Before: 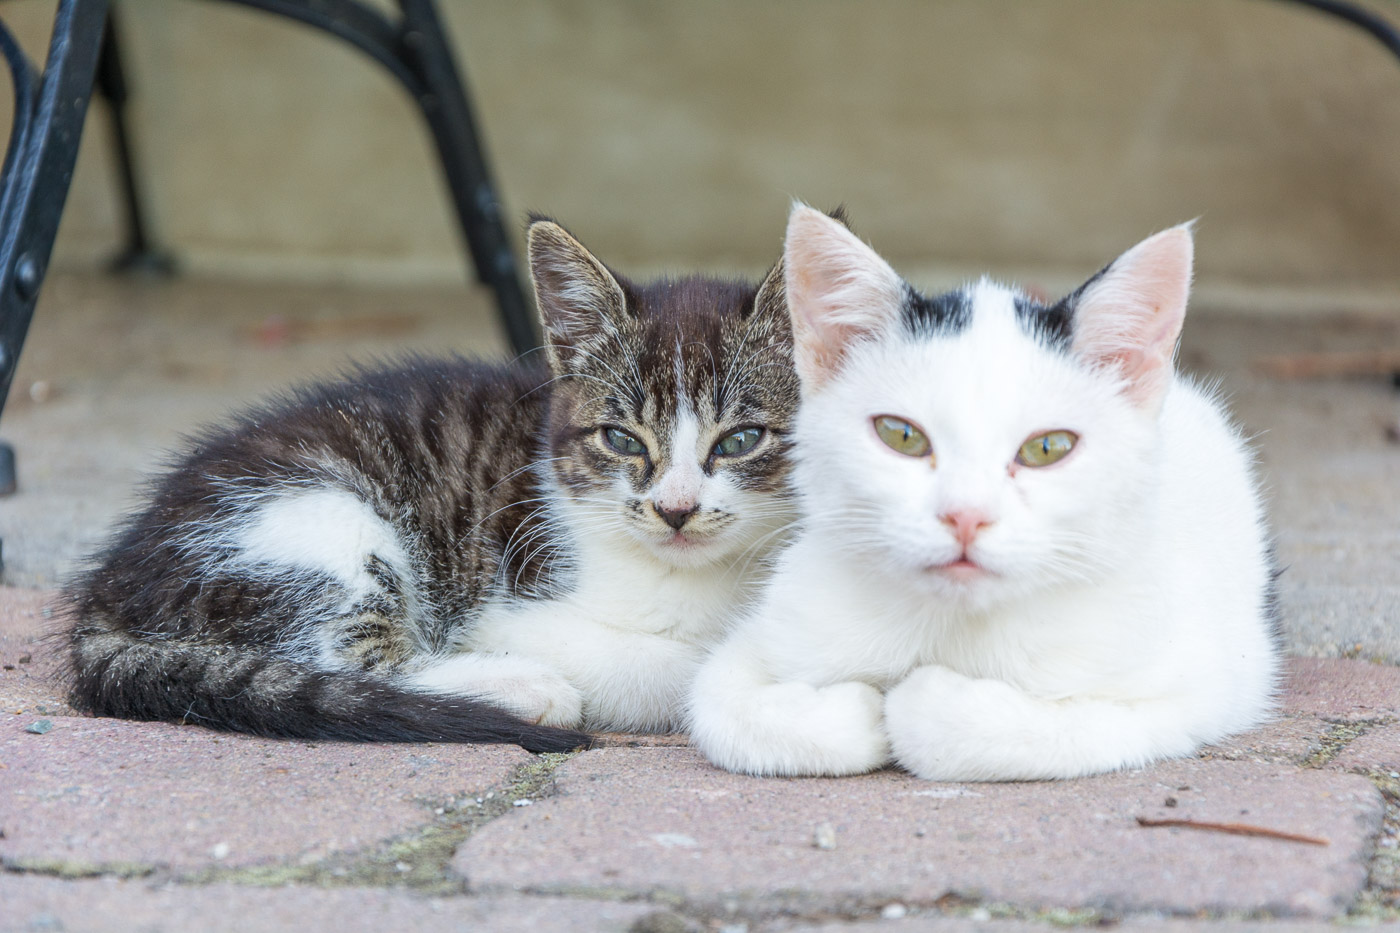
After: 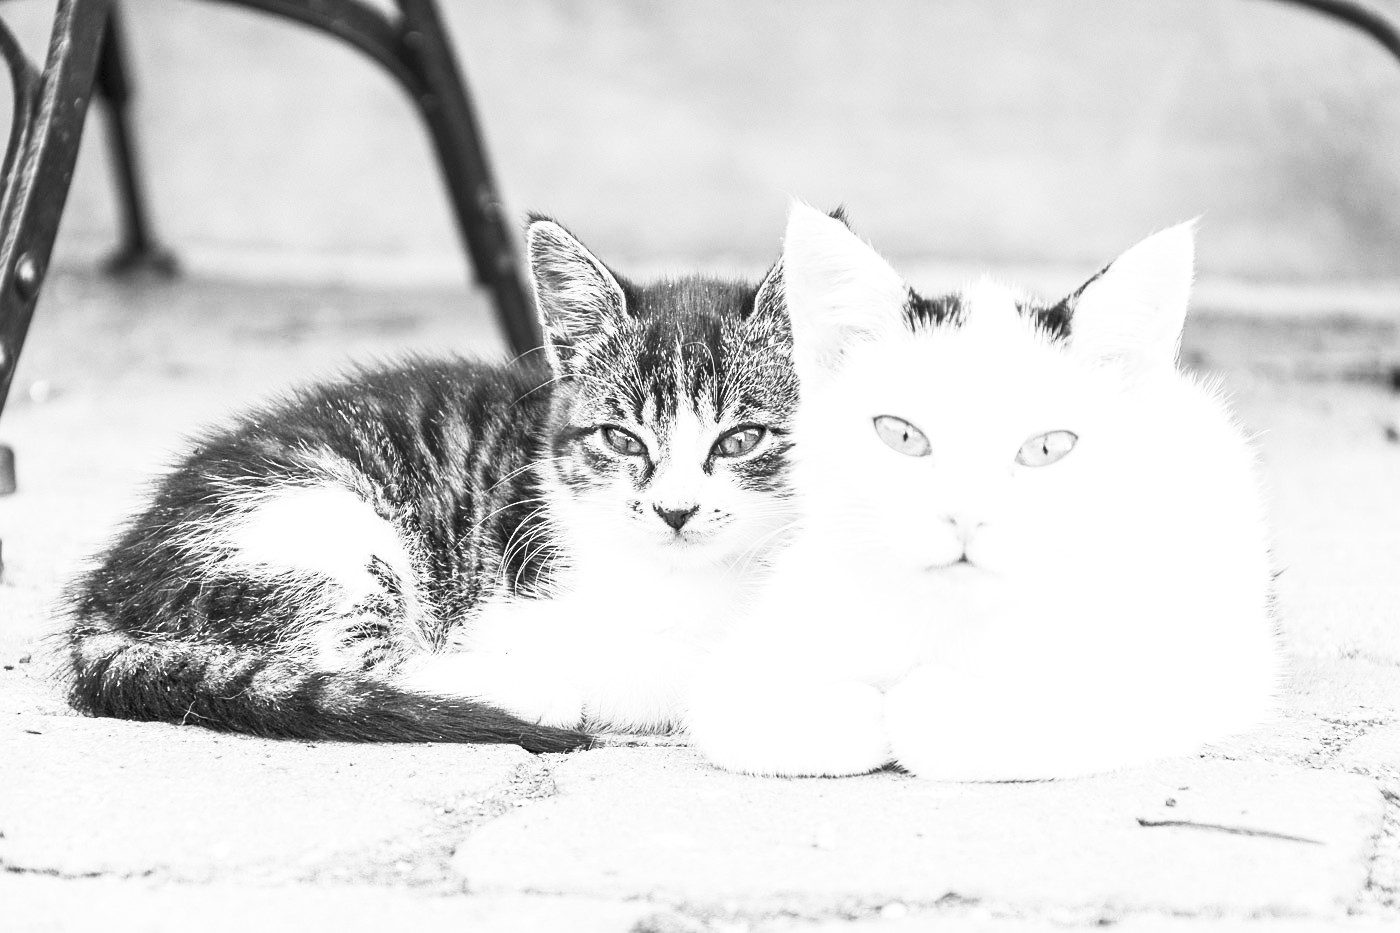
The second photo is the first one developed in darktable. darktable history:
sharpen: amount 0.2
contrast brightness saturation: contrast 0.53, brightness 0.47, saturation -1
exposure: black level correction 0.001, exposure 0.5 EV, compensate exposure bias true, compensate highlight preservation false
